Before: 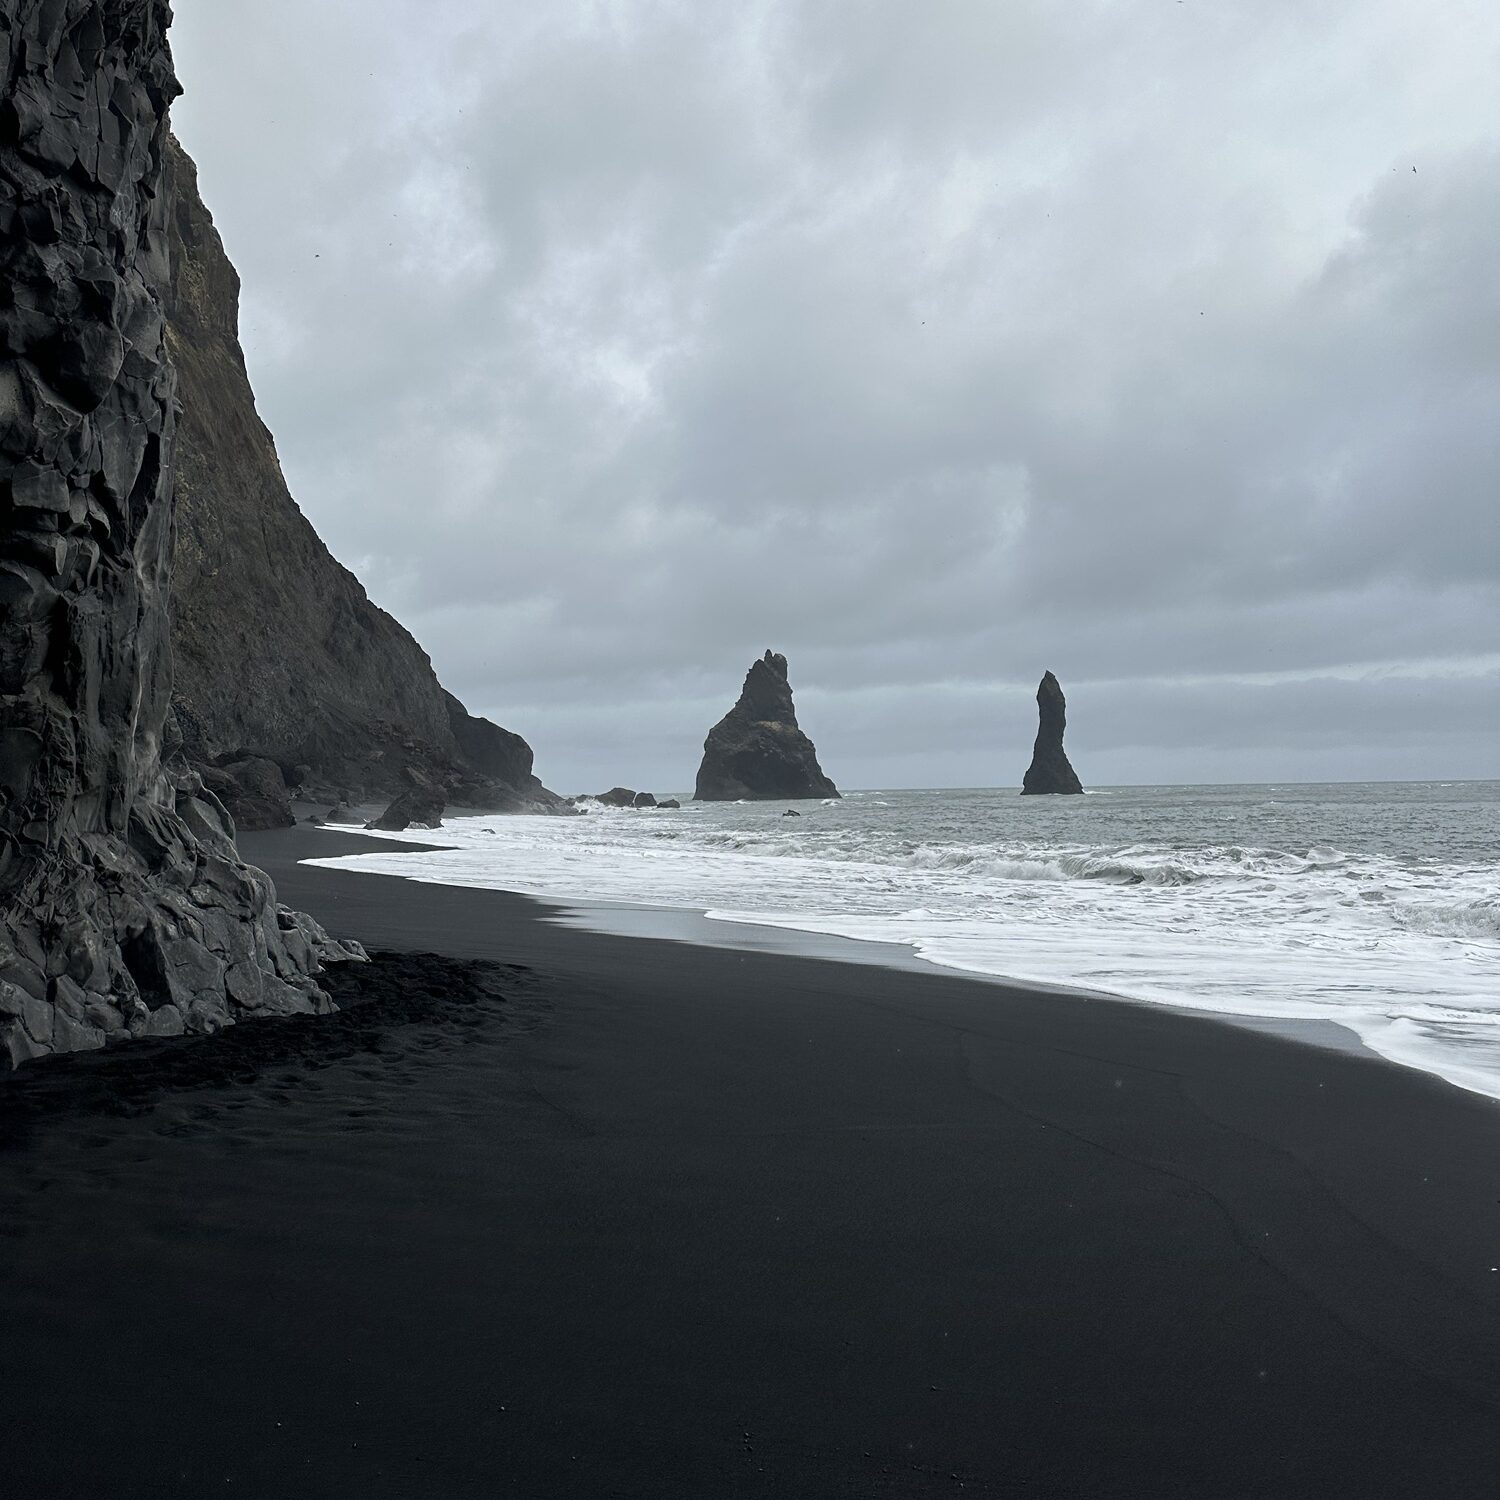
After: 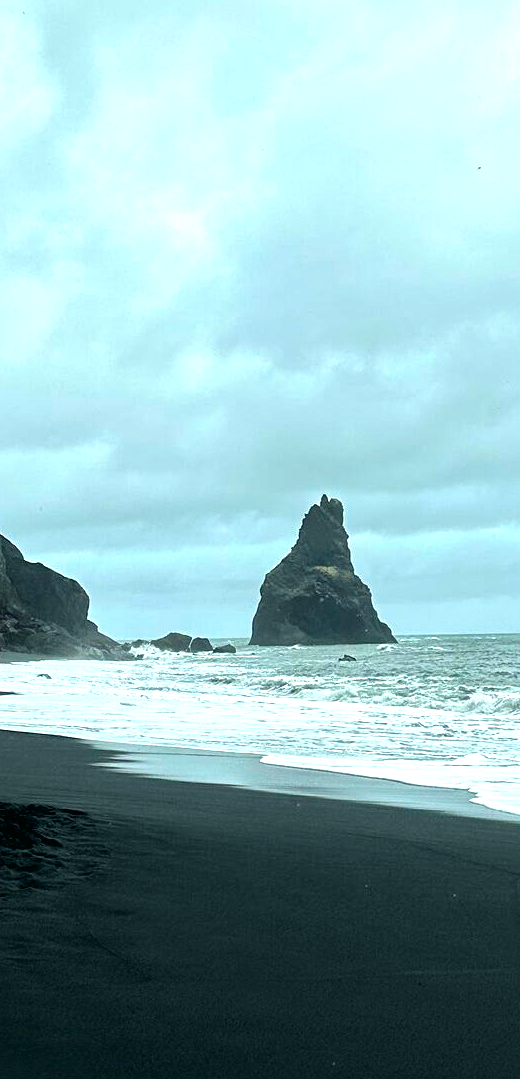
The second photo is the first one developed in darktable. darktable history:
local contrast: mode bilateral grid, contrast 19, coarseness 19, detail 163%, midtone range 0.2
tone equalizer: -8 EV -0.771 EV, -7 EV -0.718 EV, -6 EV -0.609 EV, -5 EV -0.415 EV, -3 EV 0.404 EV, -2 EV 0.6 EV, -1 EV 0.691 EV, +0 EV 0.752 EV
color correction: highlights a* -7.65, highlights b* 1.58, shadows a* -3.51, saturation 1.41
crop and rotate: left 29.634%, top 10.338%, right 35.648%, bottom 17.704%
